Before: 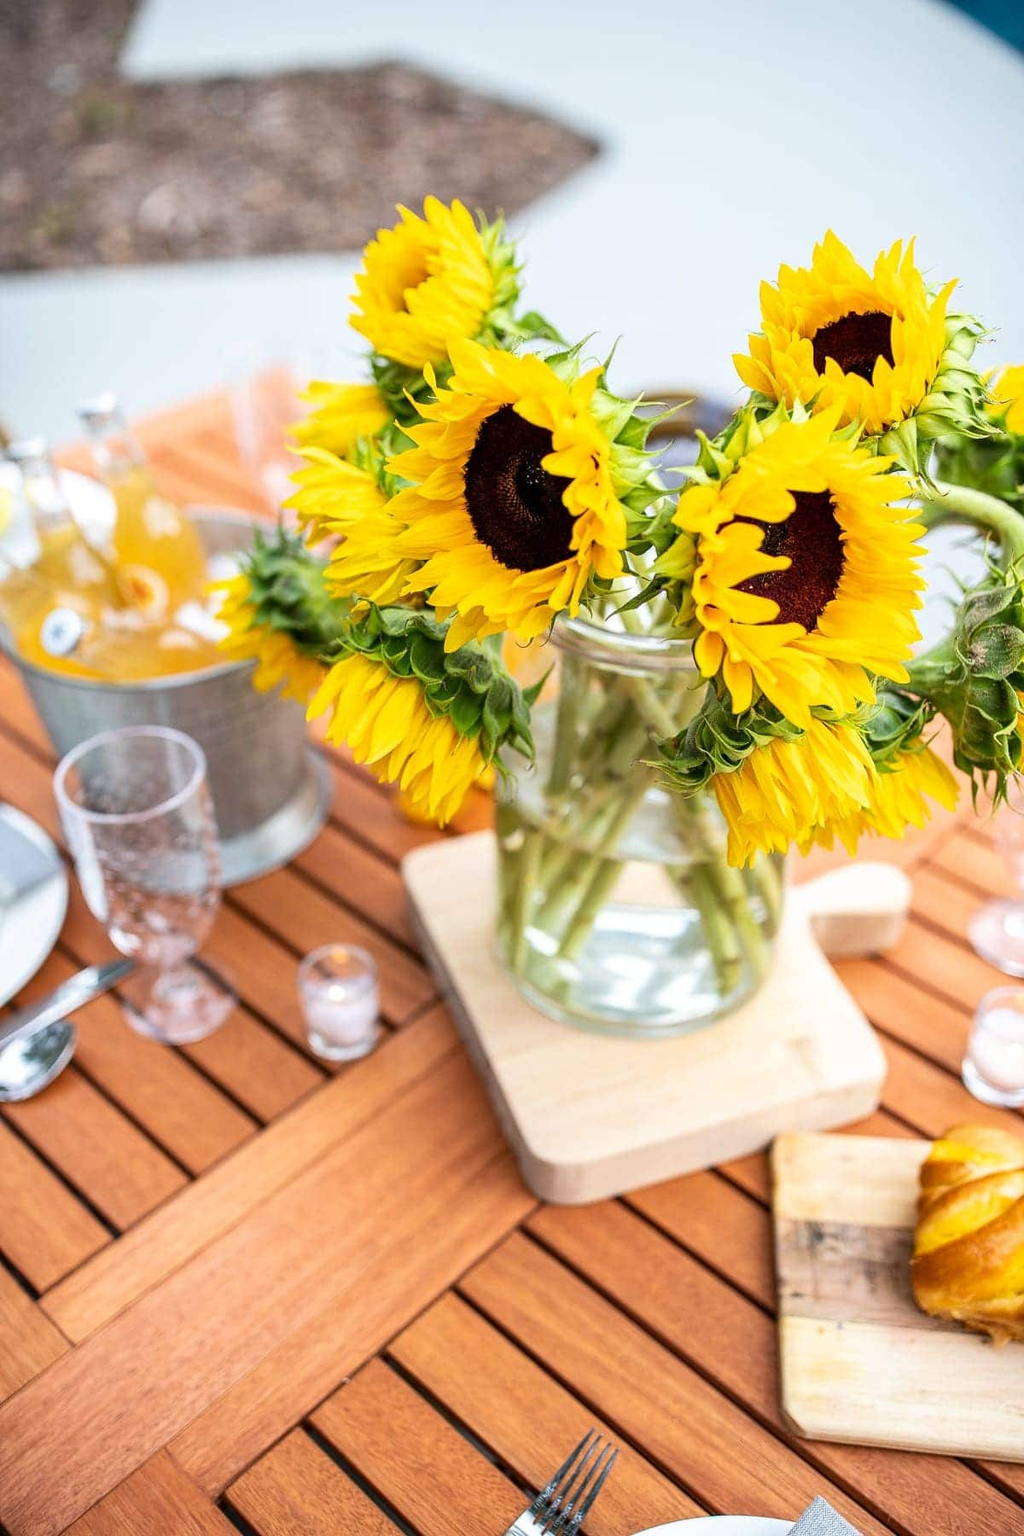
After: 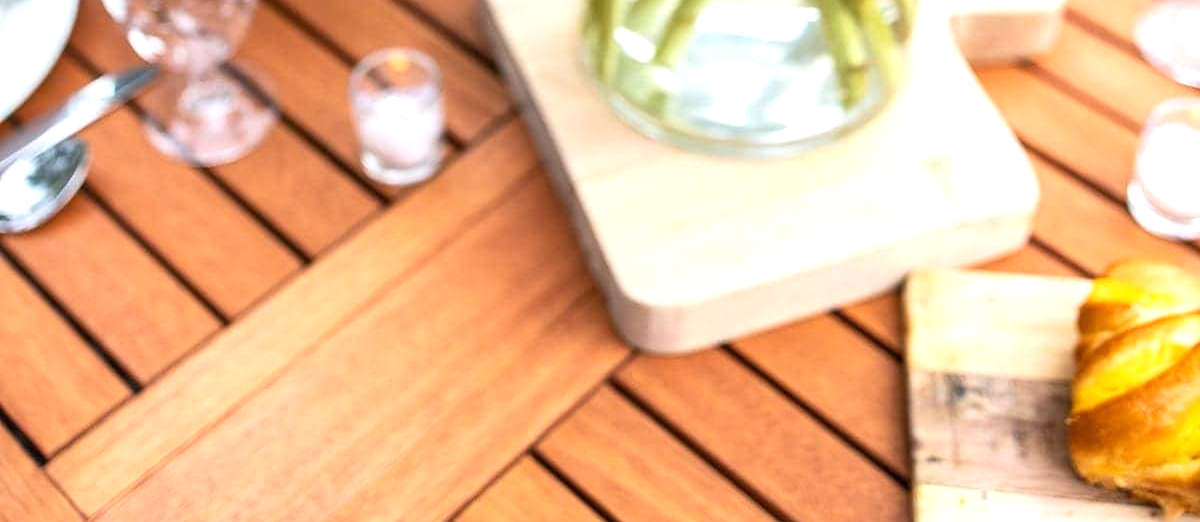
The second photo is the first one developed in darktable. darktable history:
tone equalizer: -8 EV -0.393 EV, -7 EV -0.366 EV, -6 EV -0.337 EV, -5 EV -0.254 EV, -3 EV 0.23 EV, -2 EV 0.31 EV, -1 EV 0.369 EV, +0 EV 0.409 EV
crop and rotate: top 58.791%, bottom 12.174%
